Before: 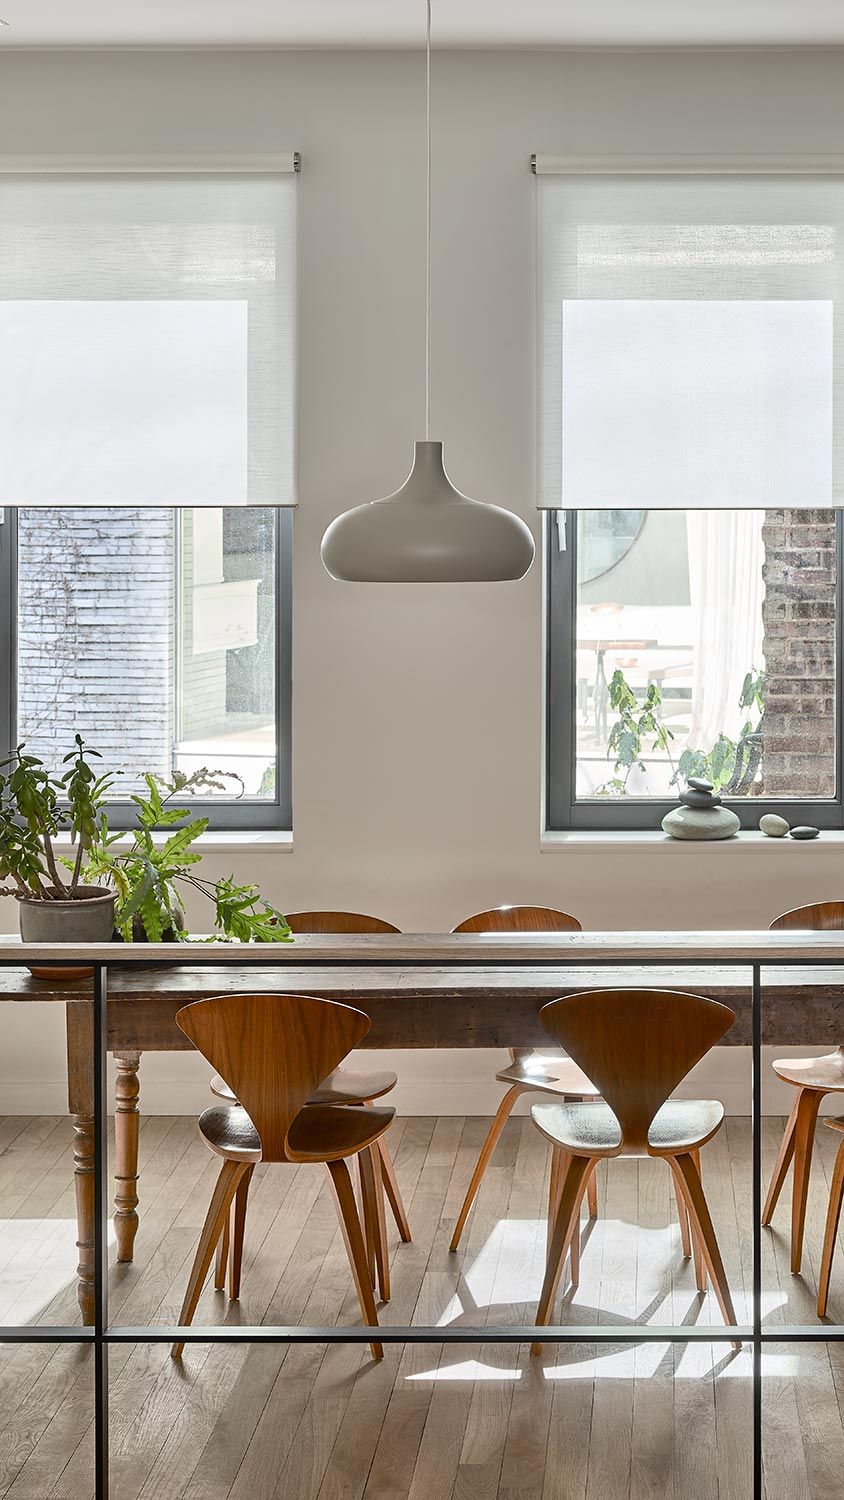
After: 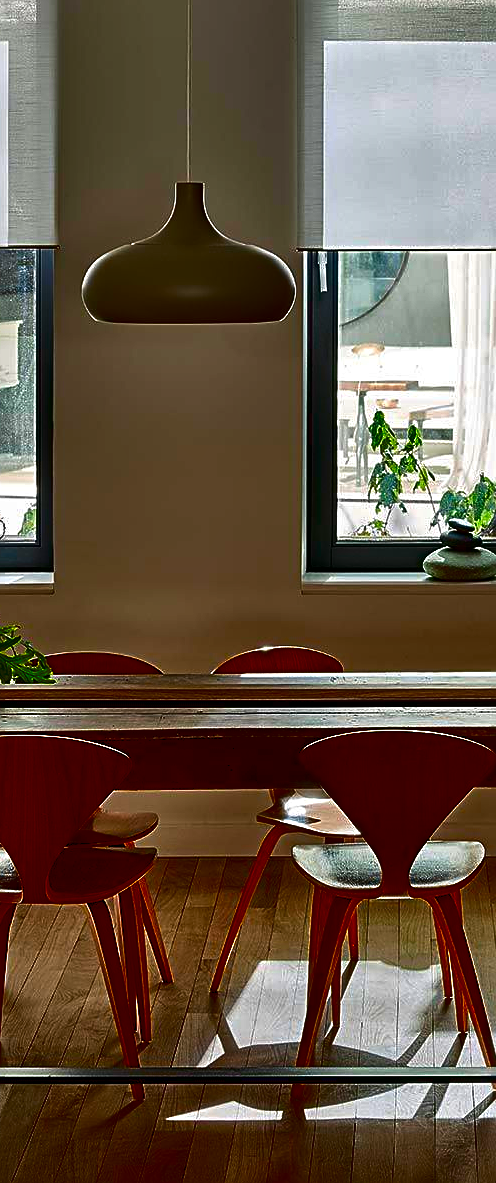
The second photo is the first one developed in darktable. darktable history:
crop and rotate: left 28.382%, top 17.301%, right 12.775%, bottom 3.773%
local contrast: mode bilateral grid, contrast 21, coarseness 50, detail 121%, midtone range 0.2
shadows and highlights: shadows 12.57, white point adjustment 1.26, soften with gaussian
color balance rgb: perceptual saturation grading › global saturation 40.513%
sharpen: on, module defaults
contrast brightness saturation: brightness -0.992, saturation 0.981
